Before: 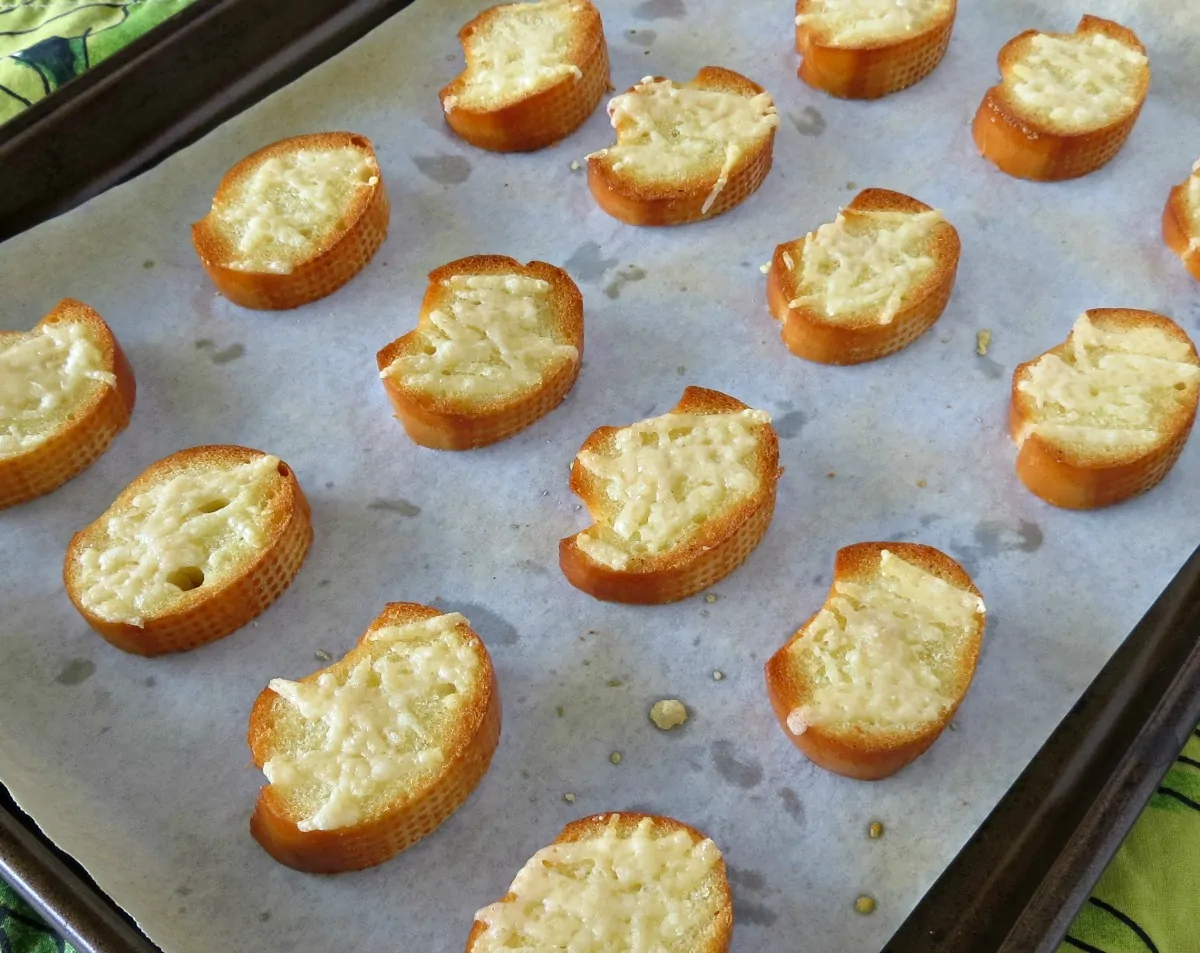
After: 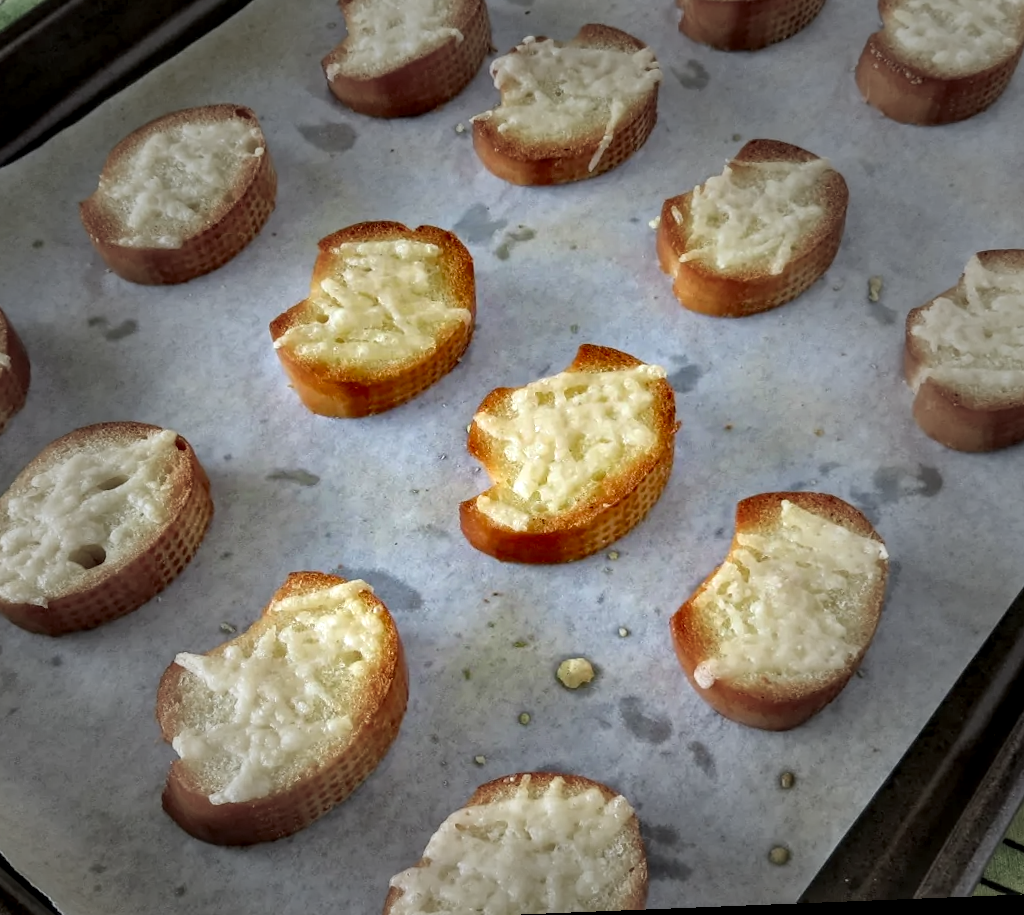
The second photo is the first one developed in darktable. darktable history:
exposure: black level correction 0, exposure 0.7 EV, compensate exposure bias true, compensate highlight preservation false
crop: left 9.807%, top 6.259%, right 7.334%, bottom 2.177%
vignetting: fall-off start 40%, fall-off radius 40%
local contrast: detail 203%
graduated density: on, module defaults
rotate and perspective: rotation -2.29°, automatic cropping off
color balance rgb: contrast -30%
tone equalizer: on, module defaults
